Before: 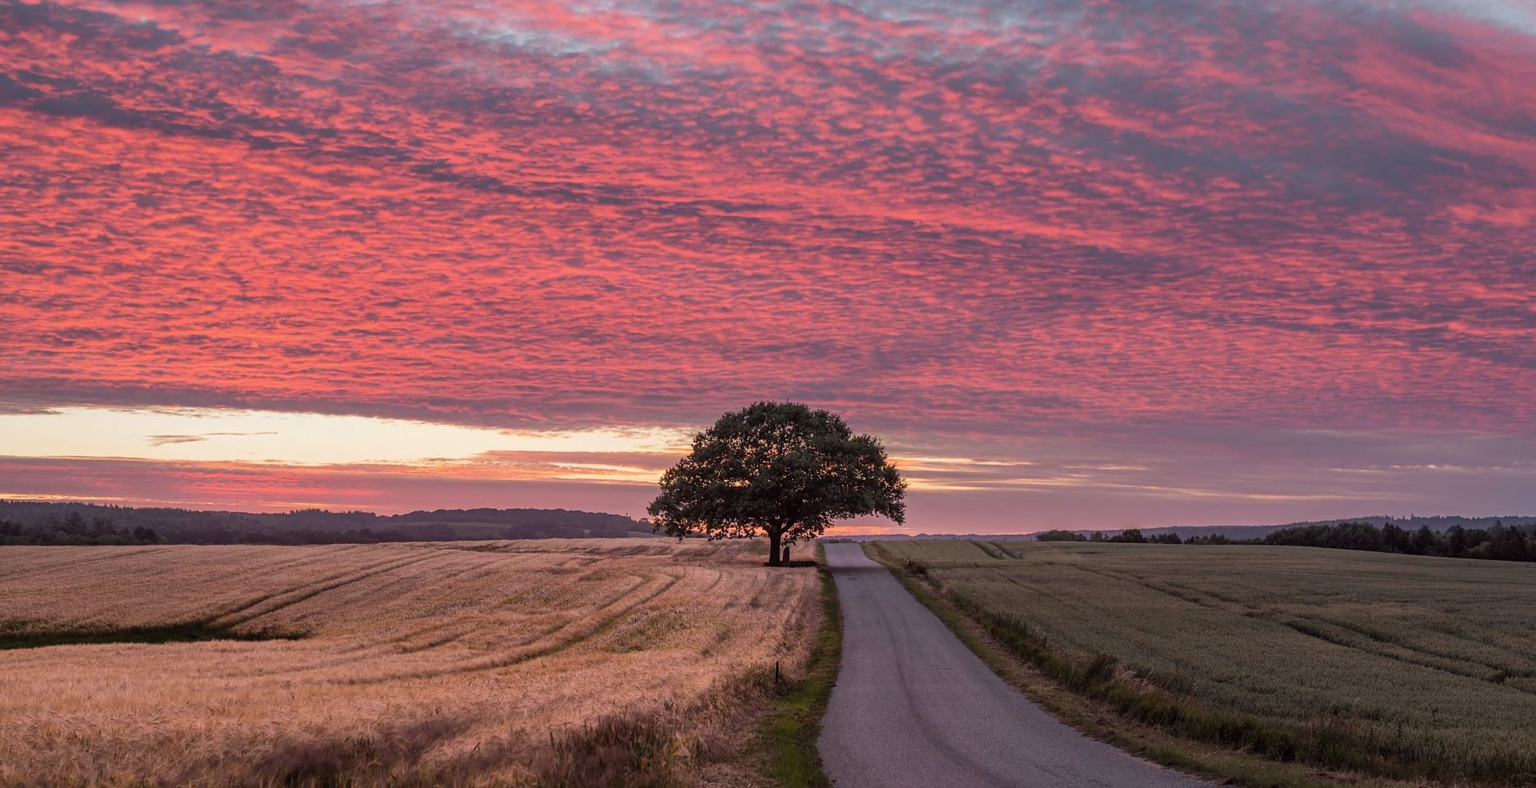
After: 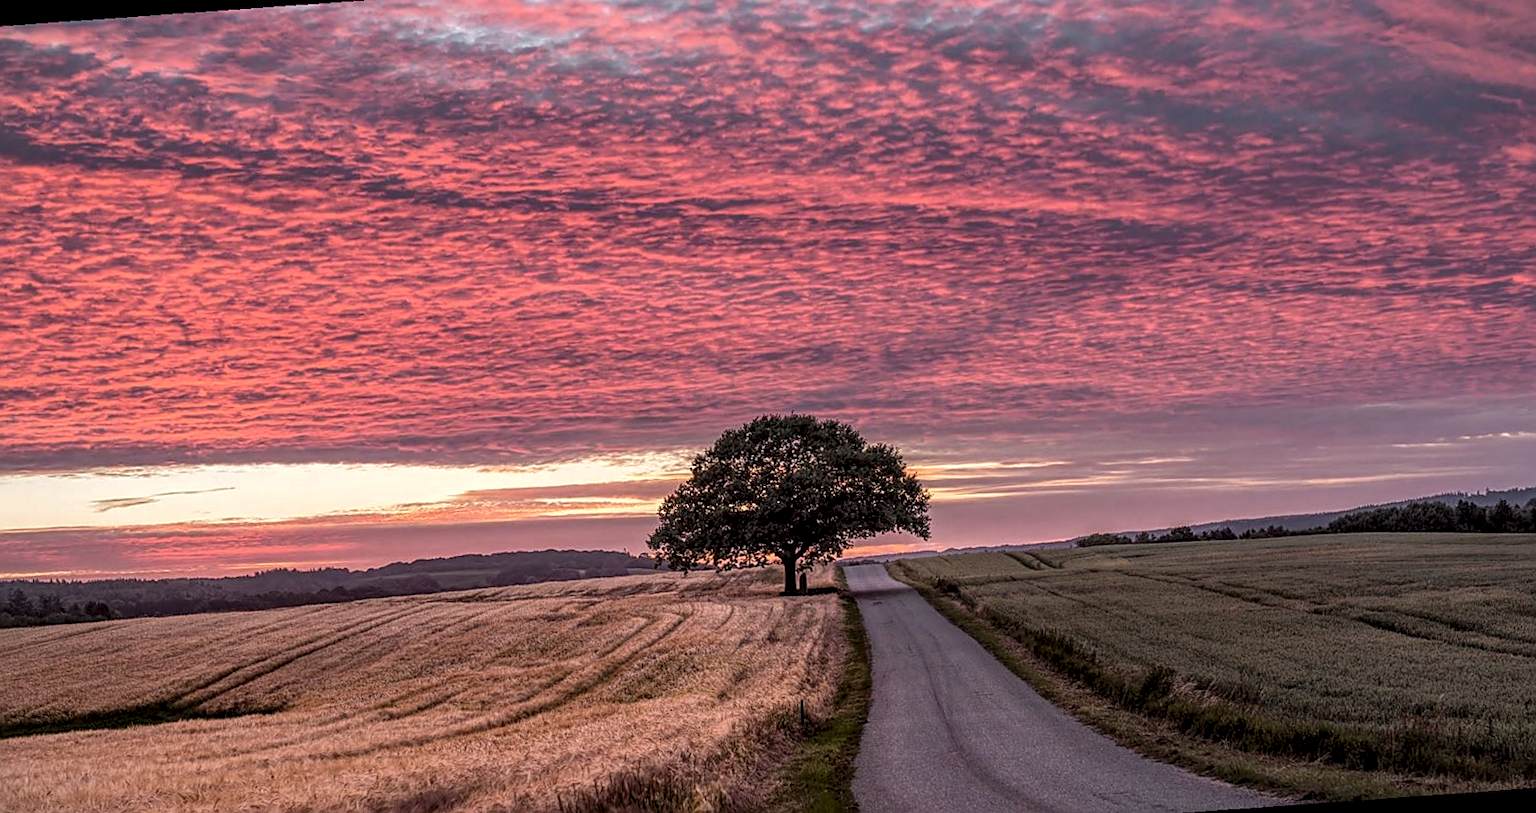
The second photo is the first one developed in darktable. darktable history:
local contrast: highlights 100%, shadows 100%, detail 200%, midtone range 0.2
sharpen: on, module defaults
rotate and perspective: rotation -4.57°, crop left 0.054, crop right 0.944, crop top 0.087, crop bottom 0.914
crop and rotate: angle -0.5°
vignetting: fall-off start 100%, brightness -0.406, saturation -0.3, width/height ratio 1.324, dithering 8-bit output, unbound false
